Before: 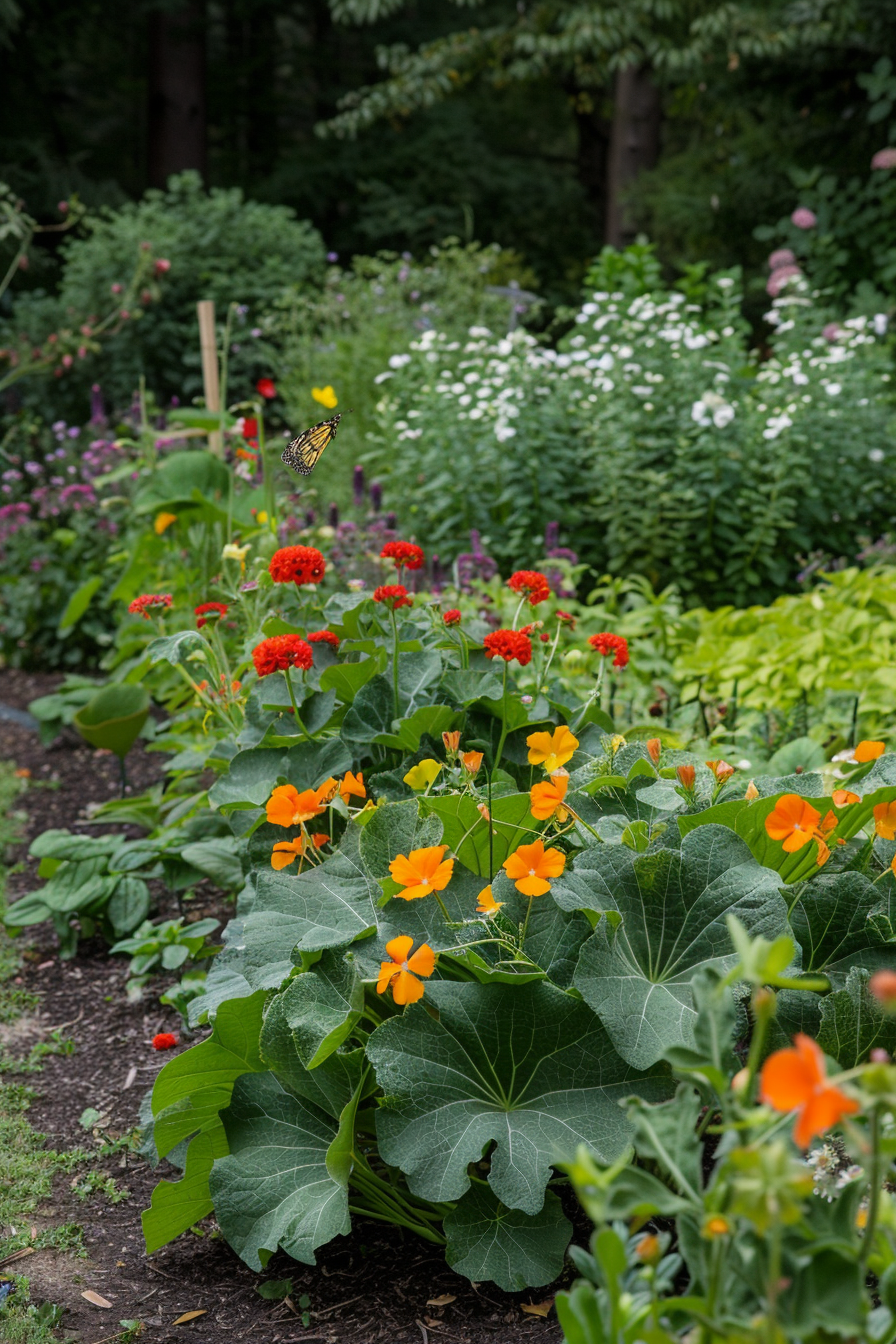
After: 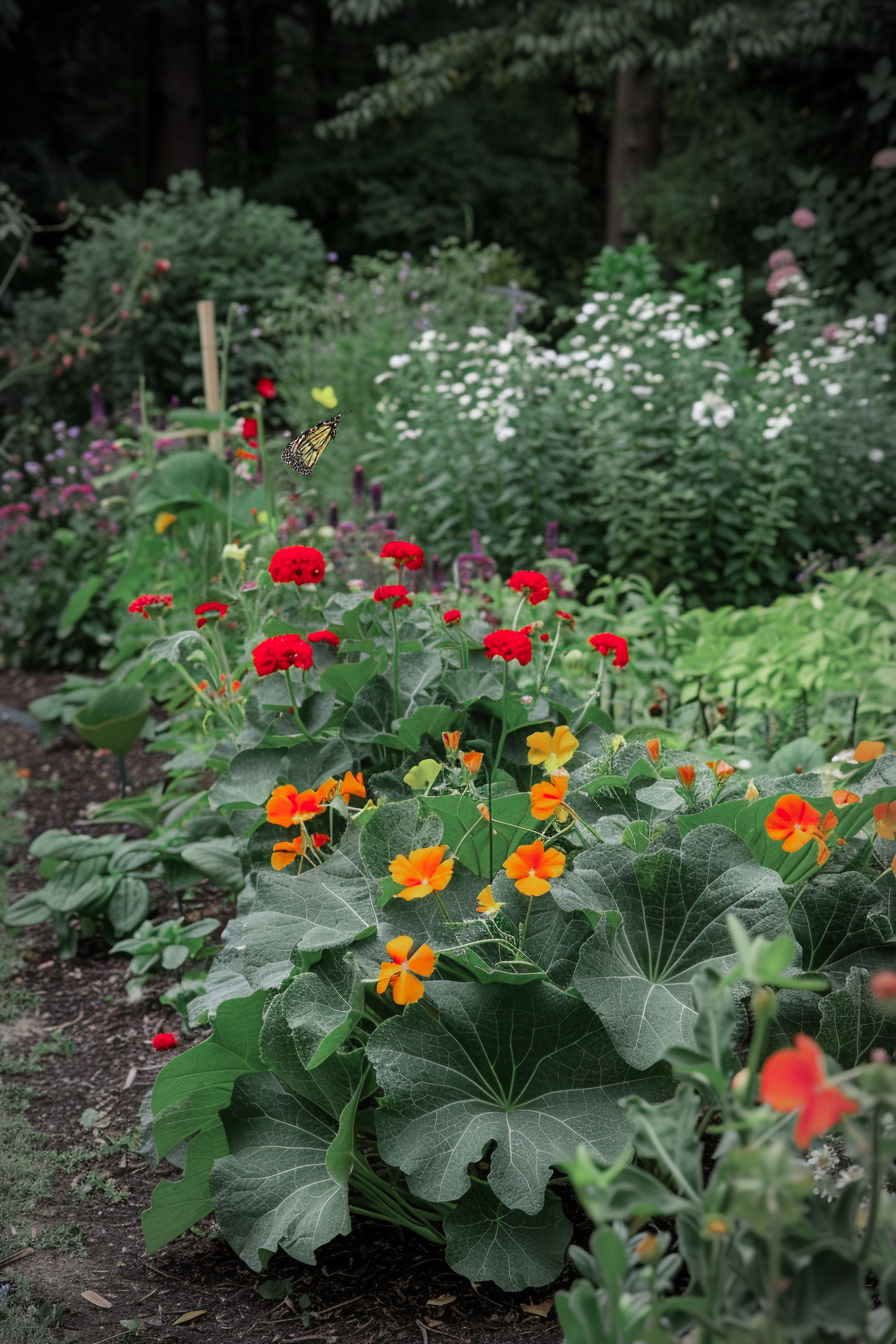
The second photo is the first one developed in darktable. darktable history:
color zones: curves: ch0 [(0, 0.466) (0.128, 0.466) (0.25, 0.5) (0.375, 0.456) (0.5, 0.5) (0.625, 0.5) (0.737, 0.652) (0.875, 0.5)]; ch1 [(0, 0.603) (0.125, 0.618) (0.261, 0.348) (0.372, 0.353) (0.497, 0.363) (0.611, 0.45) (0.731, 0.427) (0.875, 0.518) (0.998, 0.652)]; ch2 [(0, 0.559) (0.125, 0.451) (0.253, 0.564) (0.37, 0.578) (0.5, 0.466) (0.625, 0.471) (0.731, 0.471) (0.88, 0.485)]
contrast brightness saturation: saturation -0.057
vignetting: brightness -0.474, automatic ratio true, unbound false
